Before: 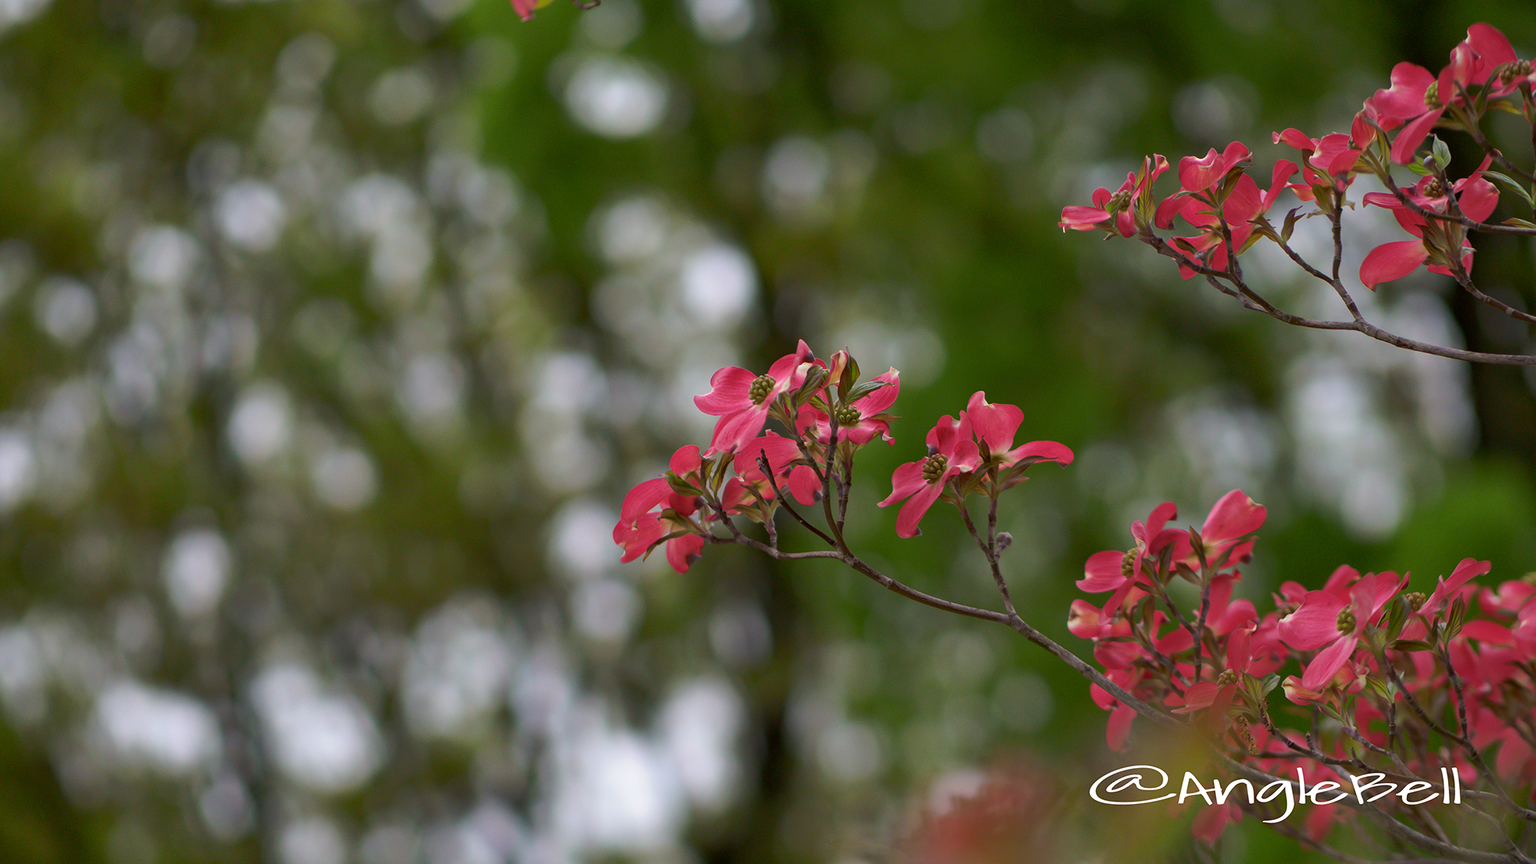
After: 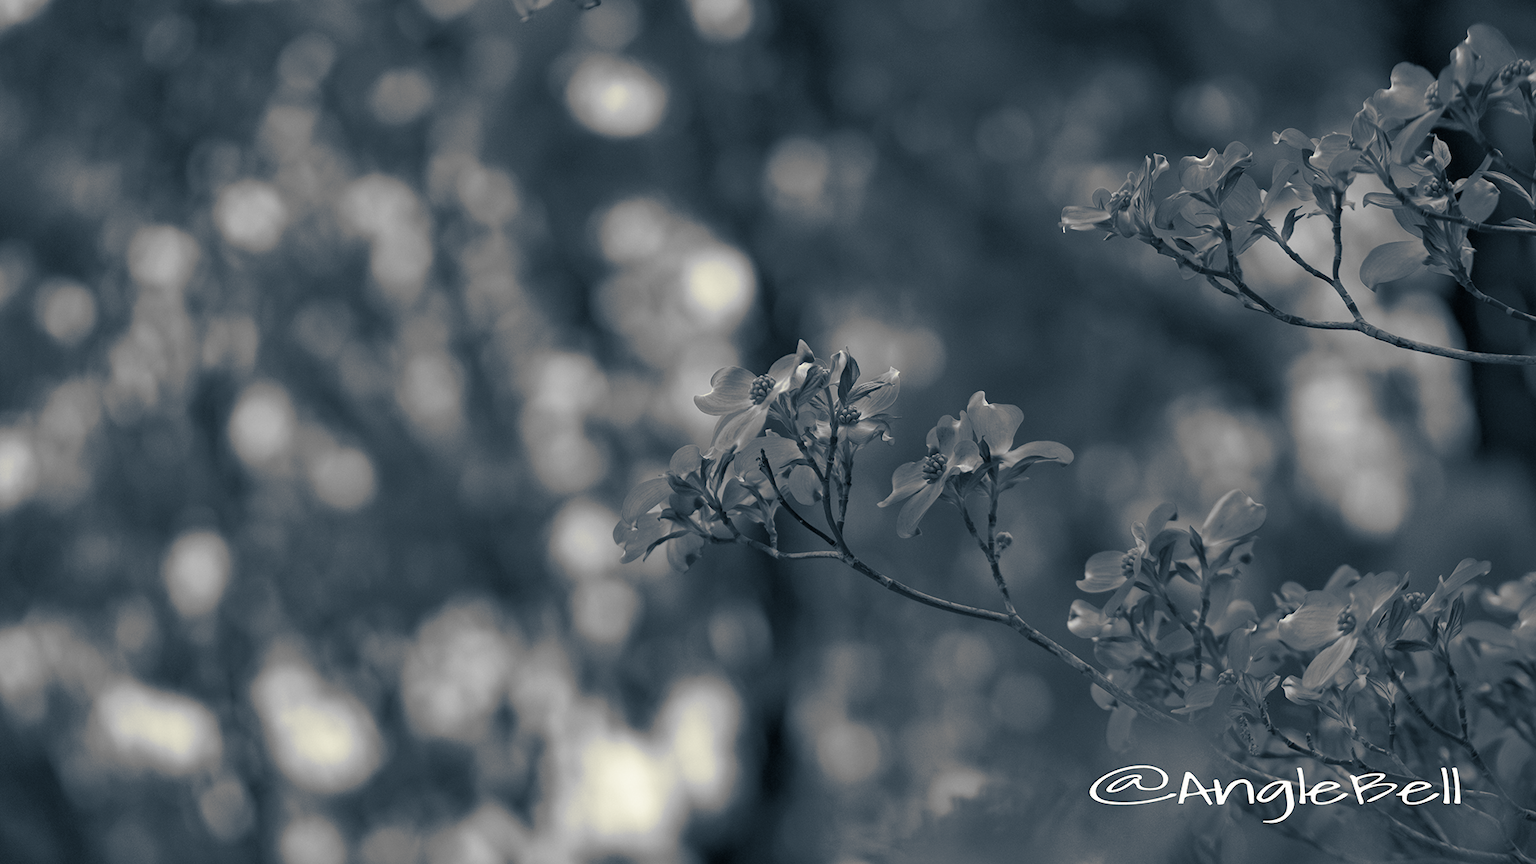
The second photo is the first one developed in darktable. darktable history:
monochrome: on, module defaults
split-toning: shadows › hue 216°, shadows › saturation 1, highlights › hue 57.6°, balance -33.4
